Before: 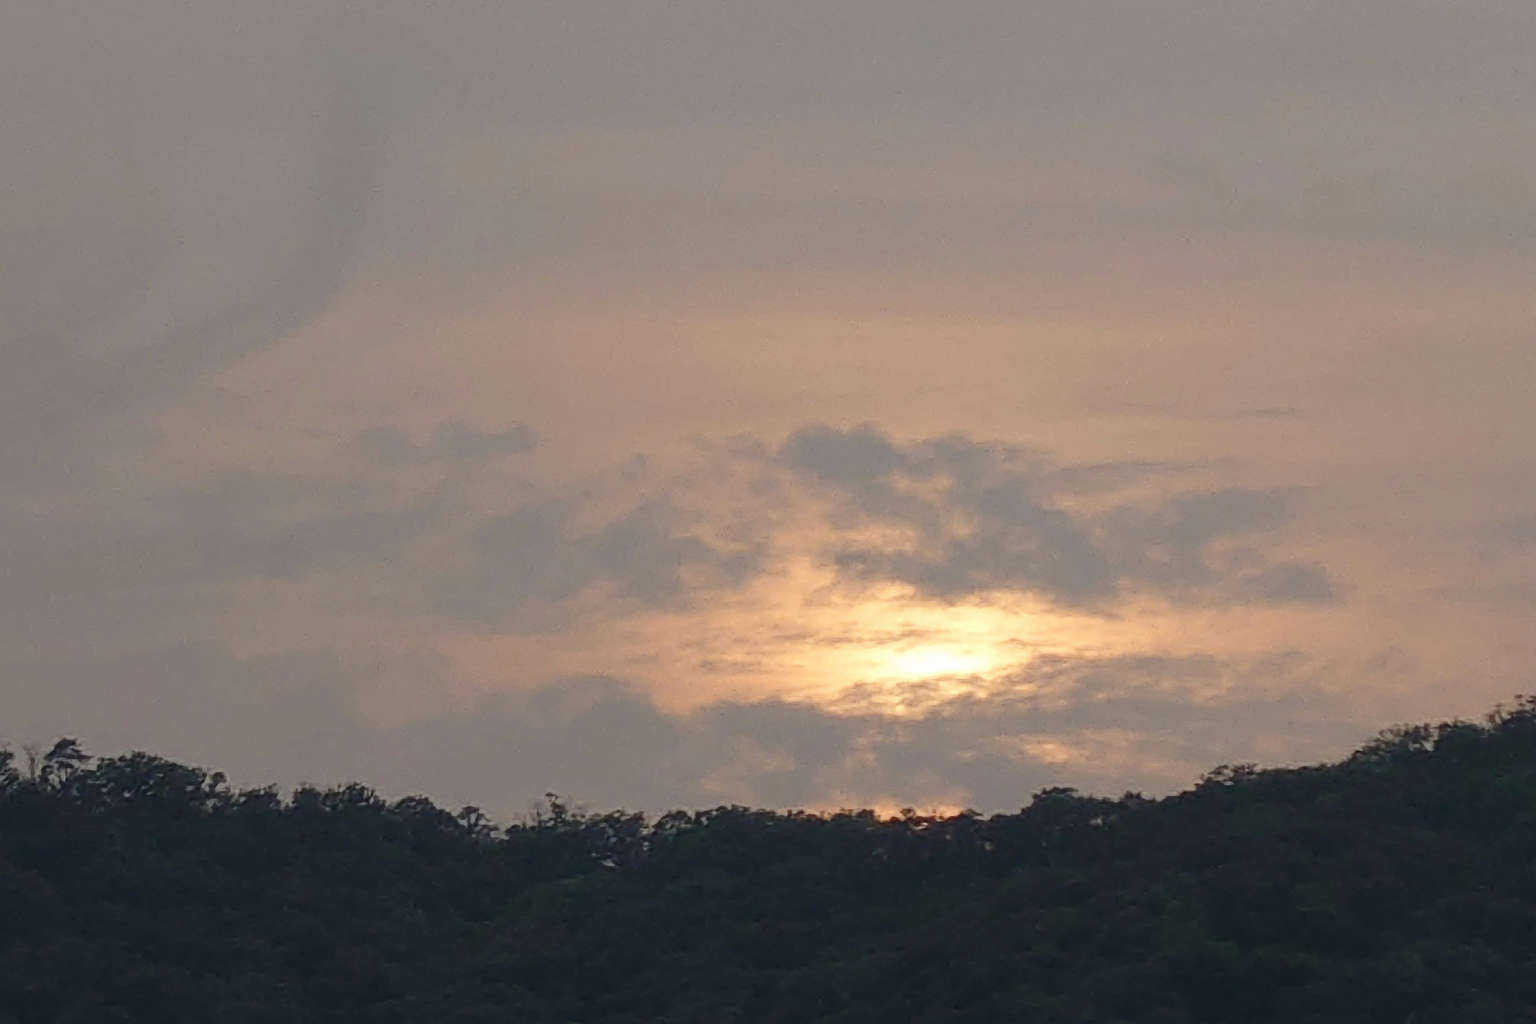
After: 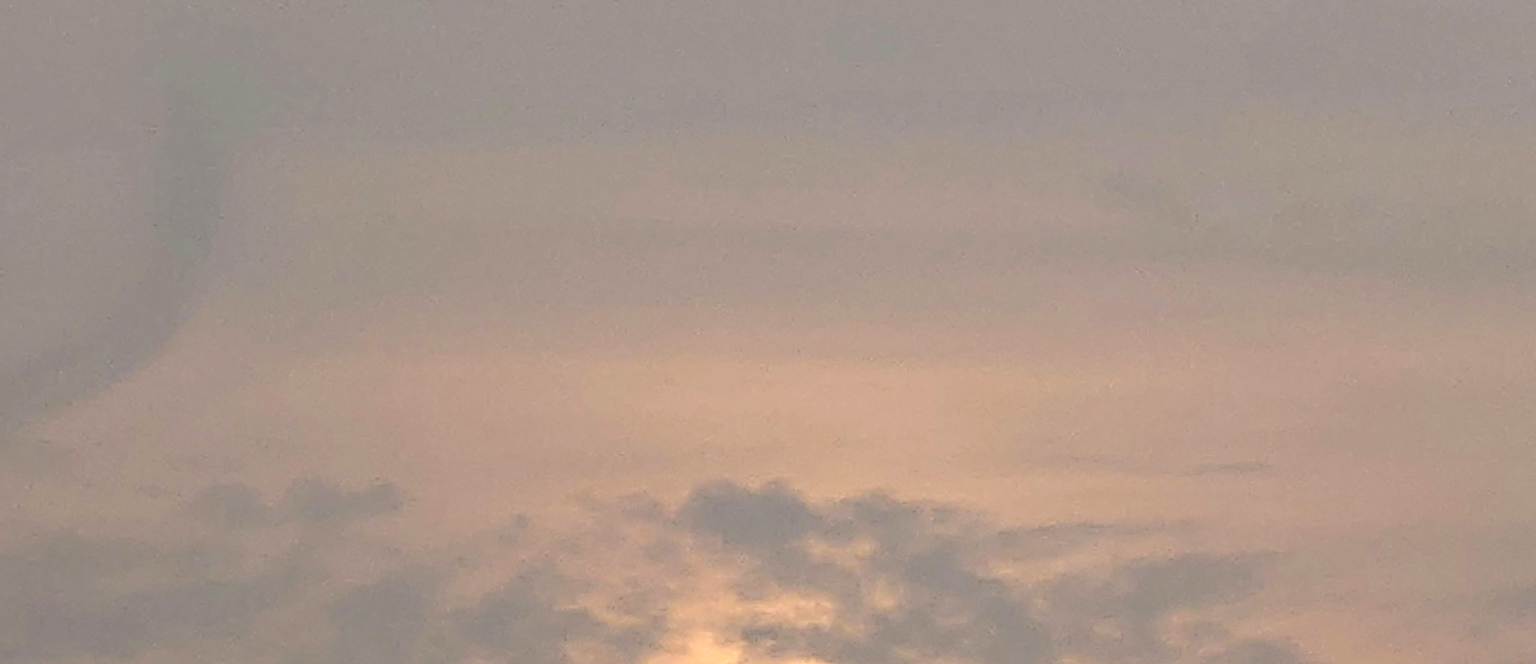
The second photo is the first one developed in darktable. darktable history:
tone equalizer: -8 EV -0.417 EV, -7 EV -0.389 EV, -6 EV -0.333 EV, -5 EV -0.222 EV, -3 EV 0.222 EV, -2 EV 0.333 EV, -1 EV 0.389 EV, +0 EV 0.417 EV, edges refinement/feathering 500, mask exposure compensation -1.57 EV, preserve details no
crop and rotate: left 11.812%, bottom 42.776%
color balance rgb: shadows fall-off 101%, linear chroma grading › mid-tones 7.63%, perceptual saturation grading › mid-tones 11.68%, mask middle-gray fulcrum 22.45%, global vibrance 10.11%, saturation formula JzAzBz (2021)
